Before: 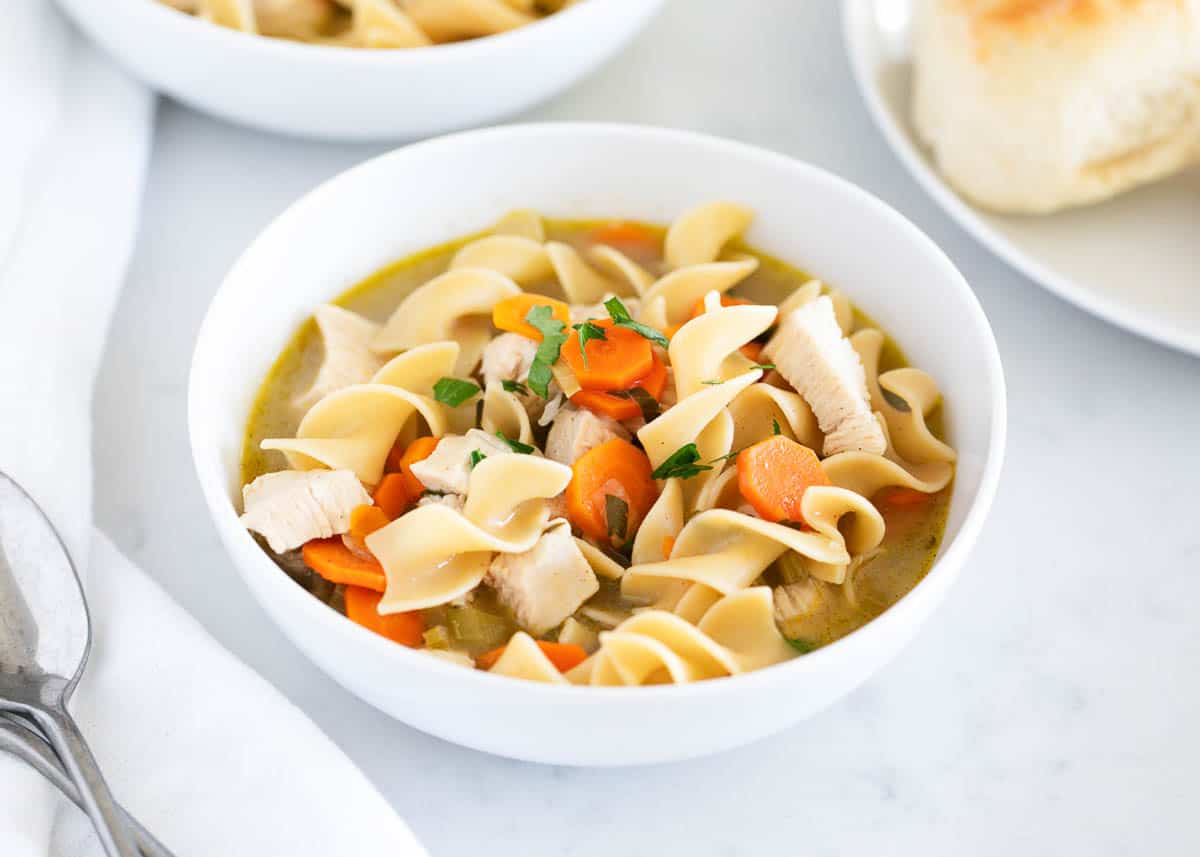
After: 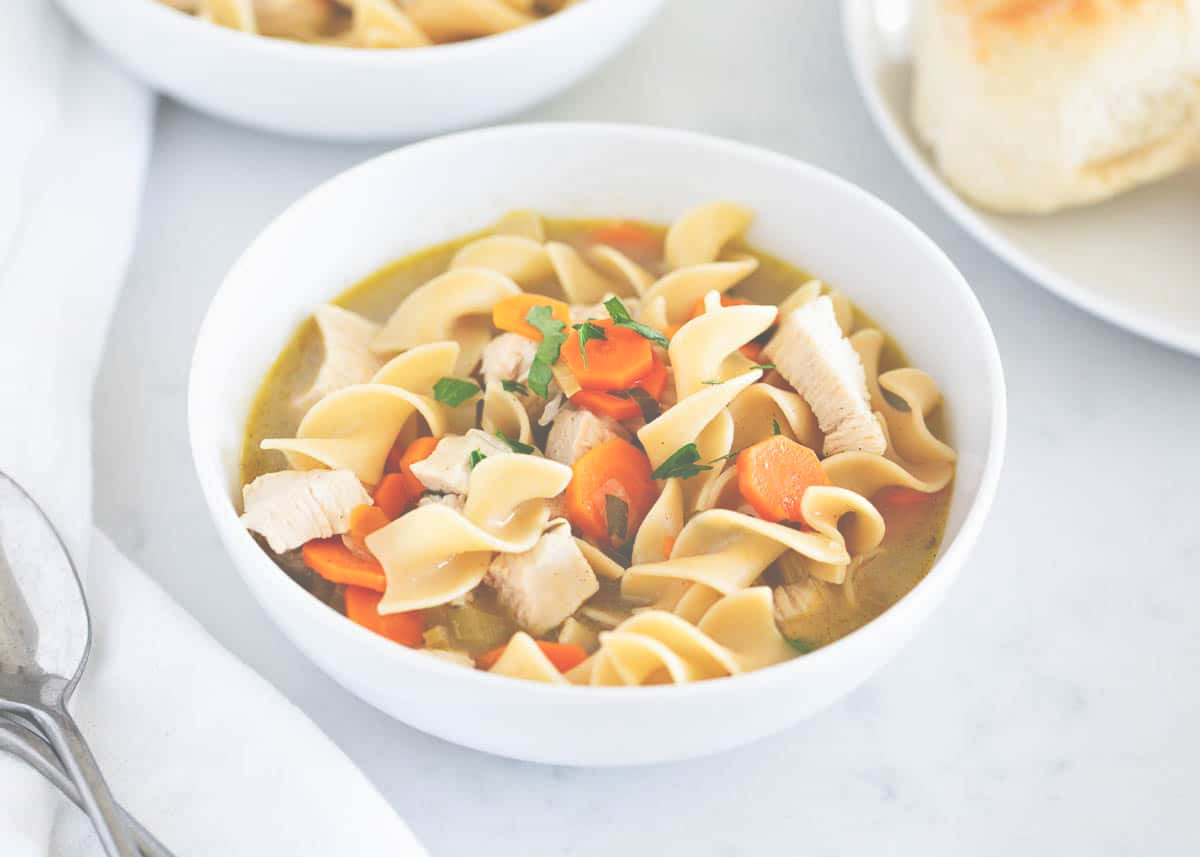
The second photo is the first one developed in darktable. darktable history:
white balance: red 1, blue 1
exposure: black level correction -0.062, exposure -0.05 EV, compensate highlight preservation false
tone equalizer: -7 EV 0.15 EV, -6 EV 0.6 EV, -5 EV 1.15 EV, -4 EV 1.33 EV, -3 EV 1.15 EV, -2 EV 0.6 EV, -1 EV 0.15 EV, mask exposure compensation -0.5 EV
